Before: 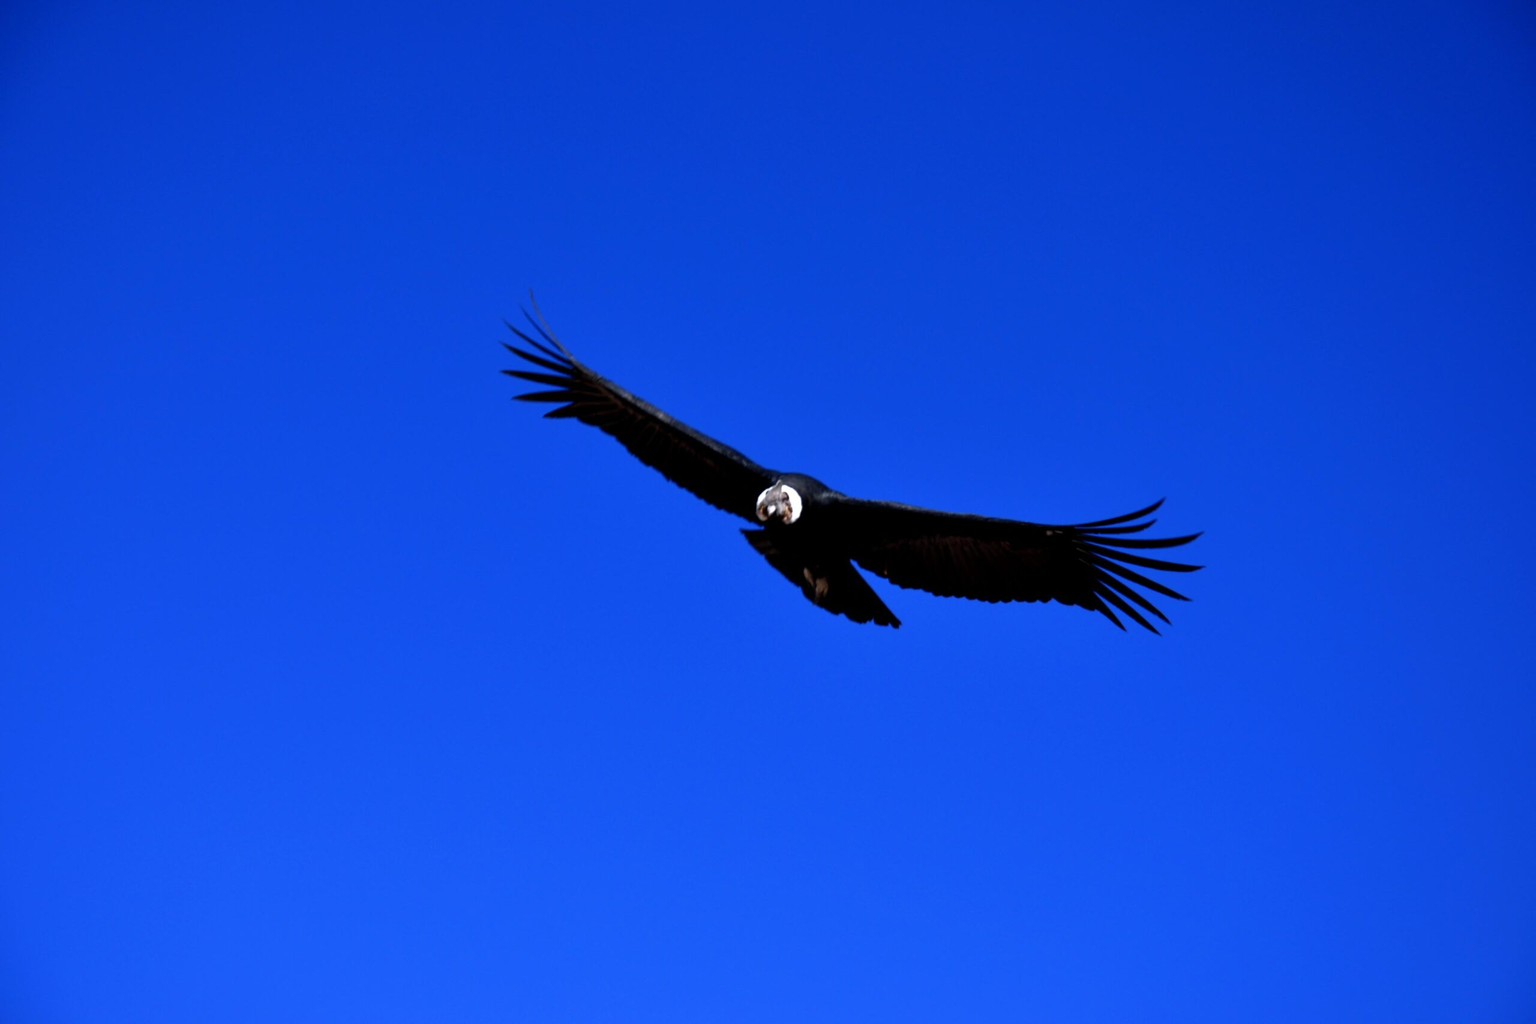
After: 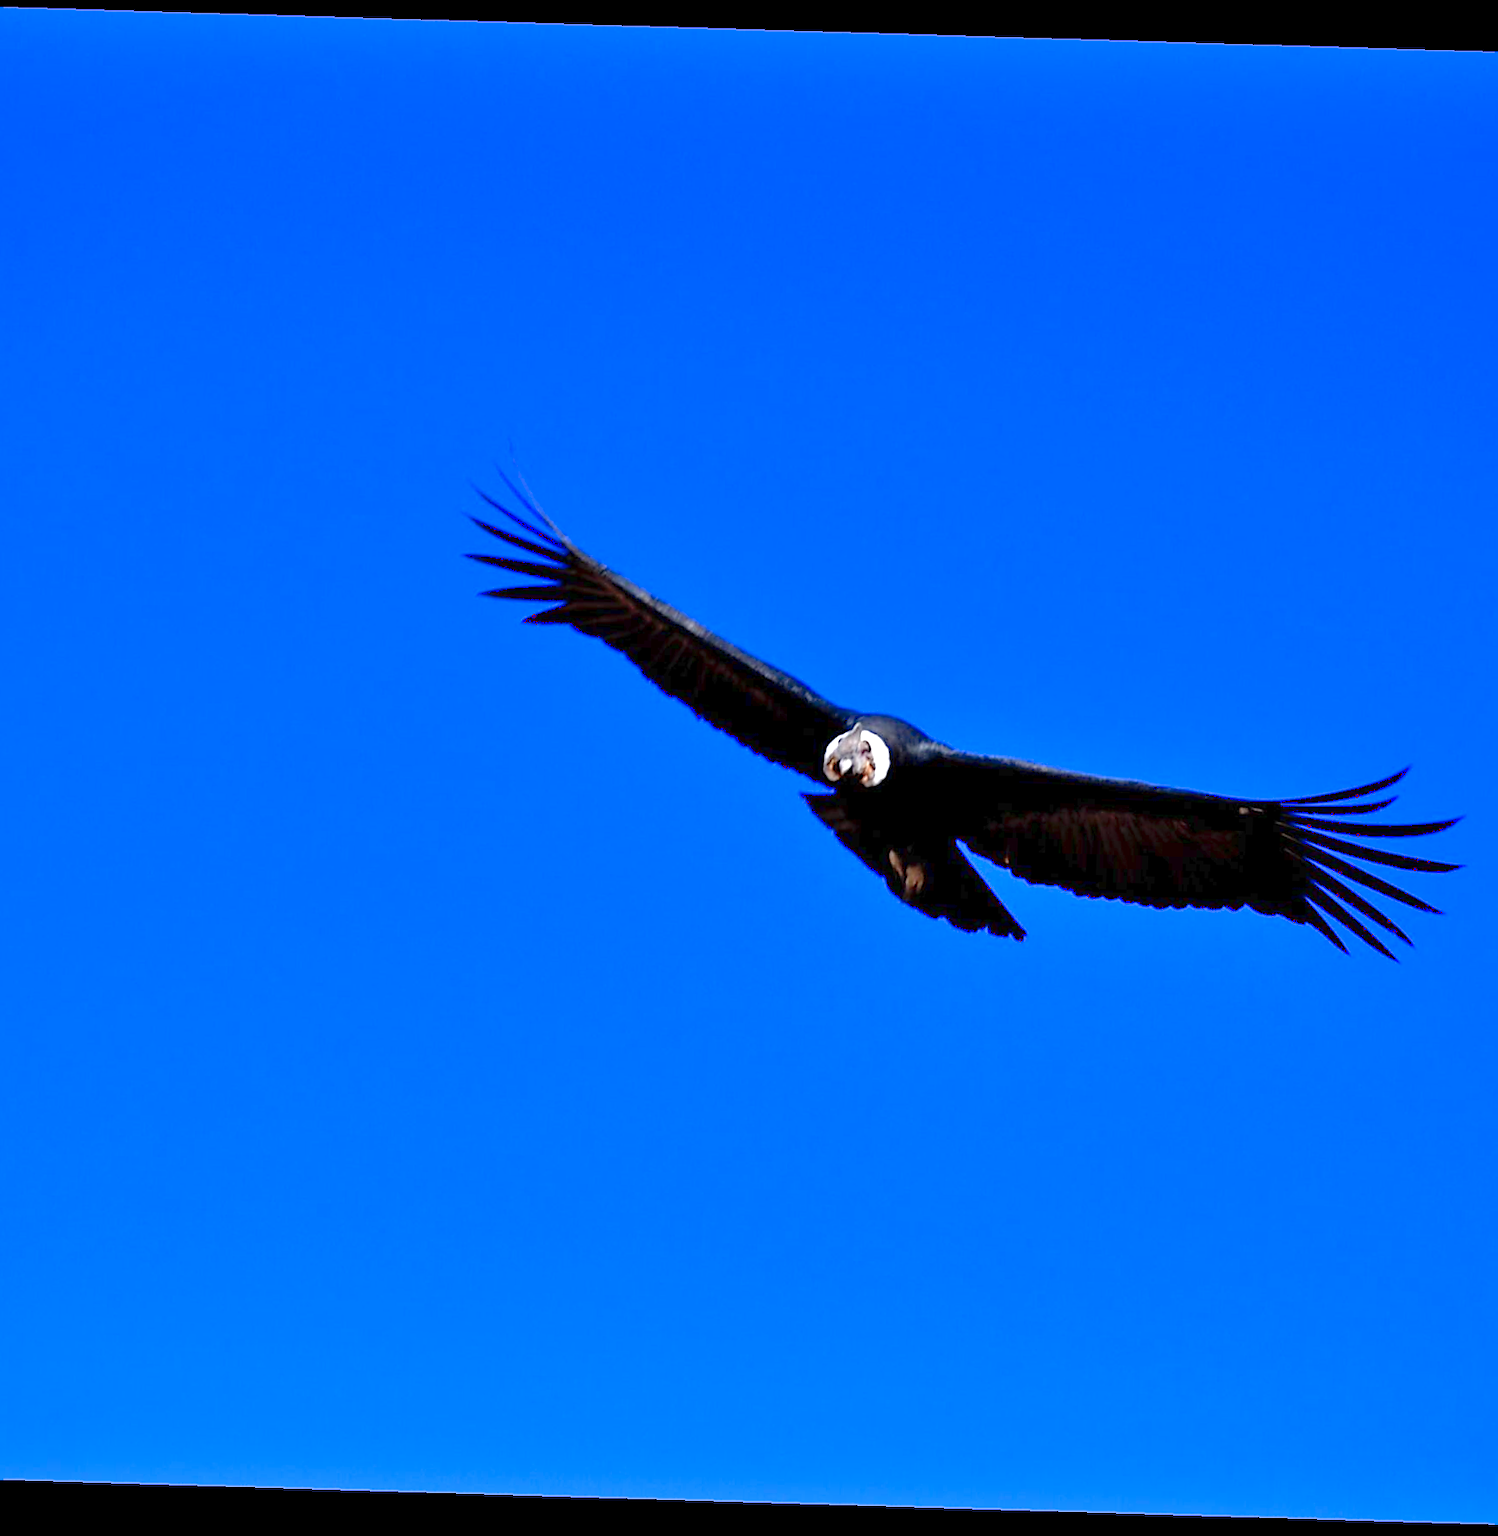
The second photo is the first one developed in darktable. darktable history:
crop and rotate: left 12.673%, right 20.66%
shadows and highlights: white point adjustment 0.1, highlights -70, soften with gaussian
exposure: compensate highlight preservation false
rotate and perspective: rotation 1.72°, automatic cropping off
sharpen: radius 1.4, amount 1.25, threshold 0.7
levels: levels [0, 0.397, 0.955]
